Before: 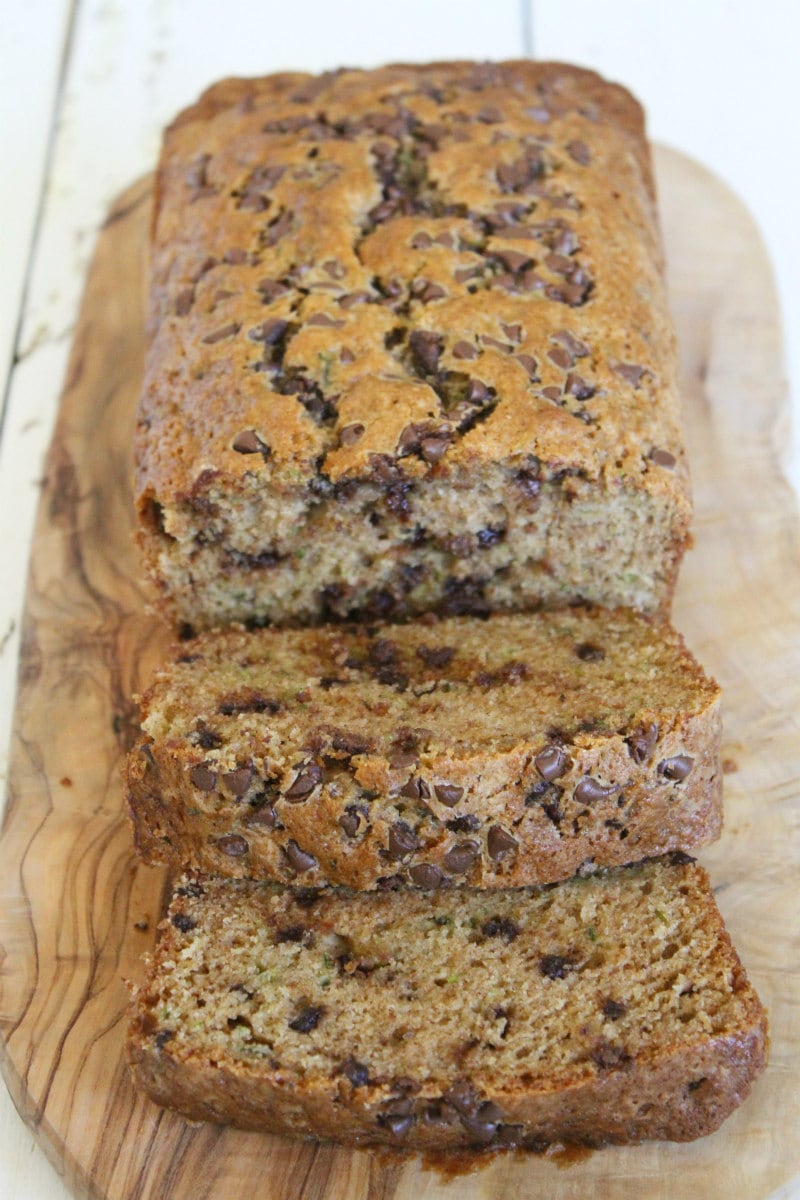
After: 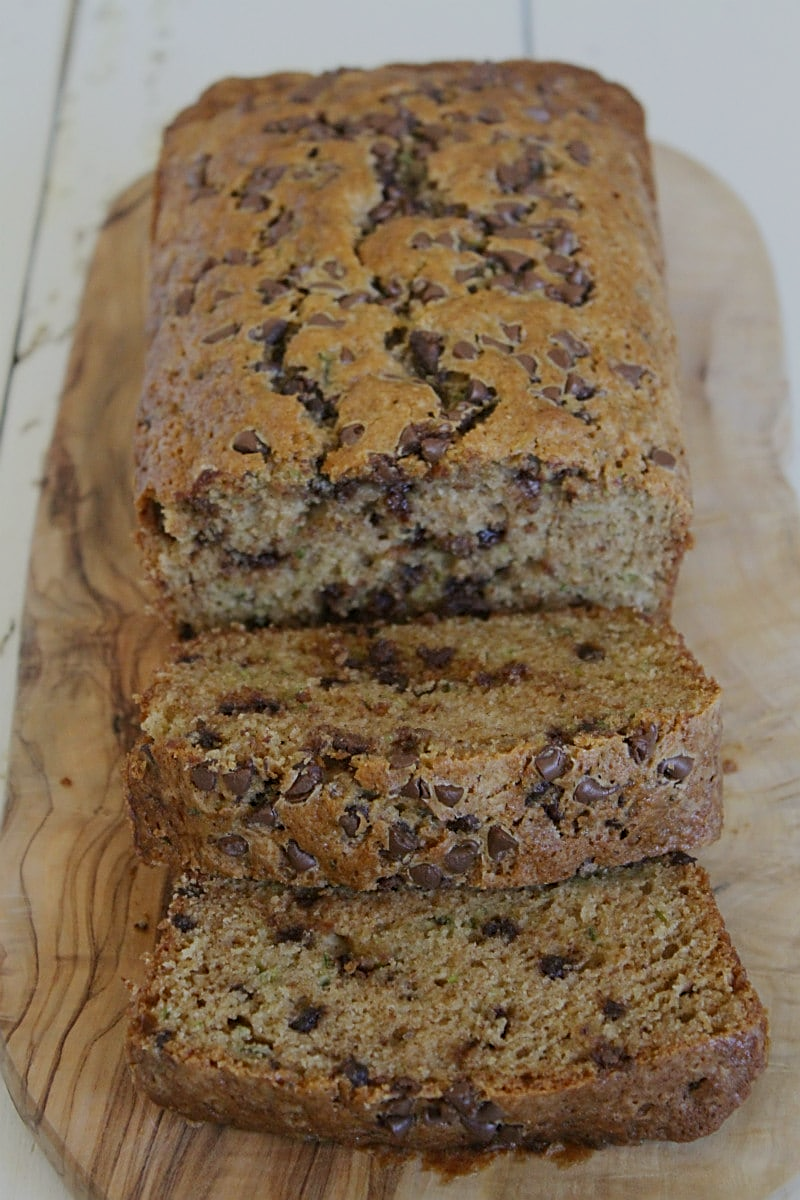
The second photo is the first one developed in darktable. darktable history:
exposure: black level correction 0, exposure -0.825 EV, compensate highlight preservation false
sharpen: on, module defaults
